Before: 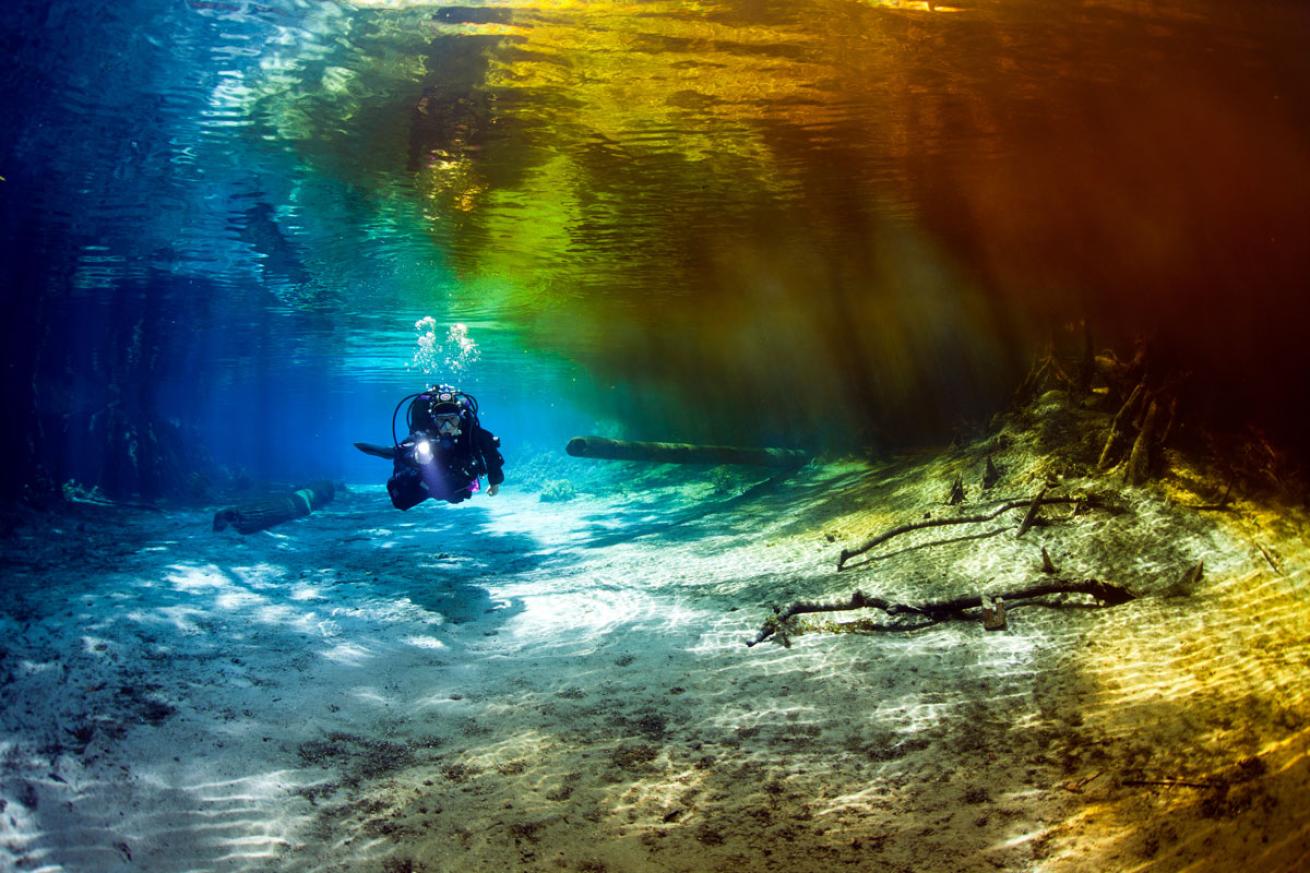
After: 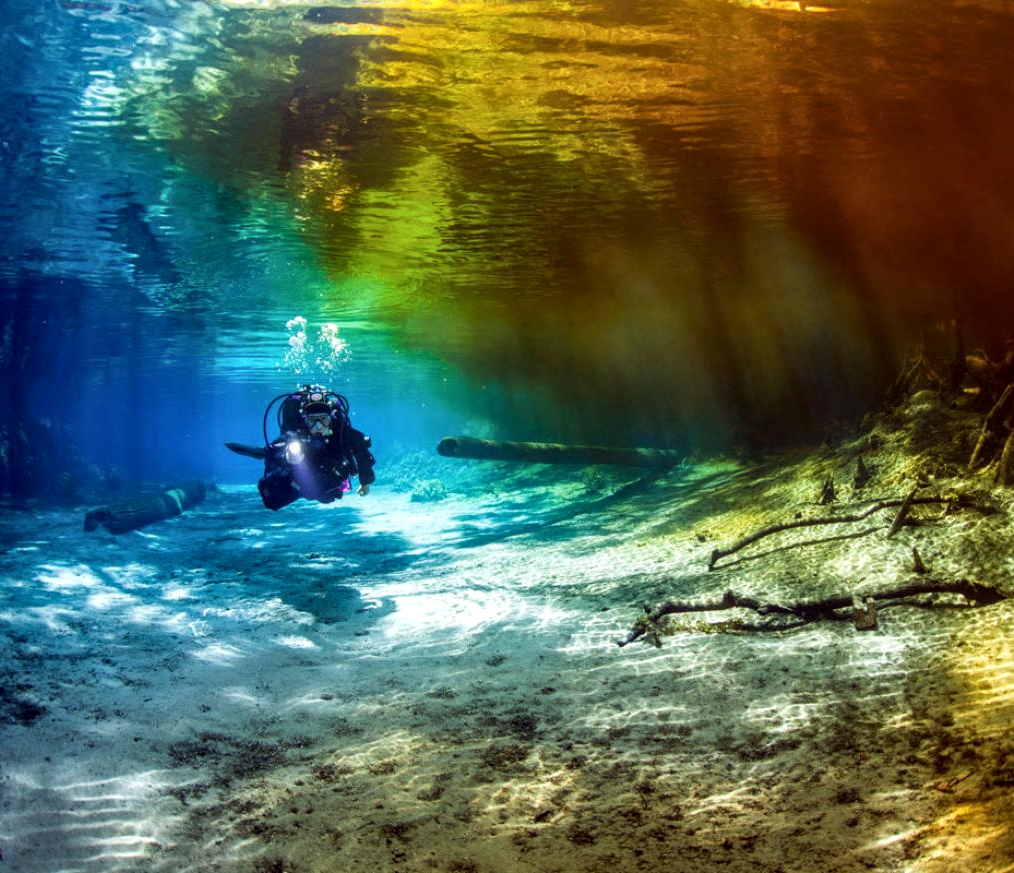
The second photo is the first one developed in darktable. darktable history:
crop: left 9.869%, right 12.704%
local contrast: on, module defaults
